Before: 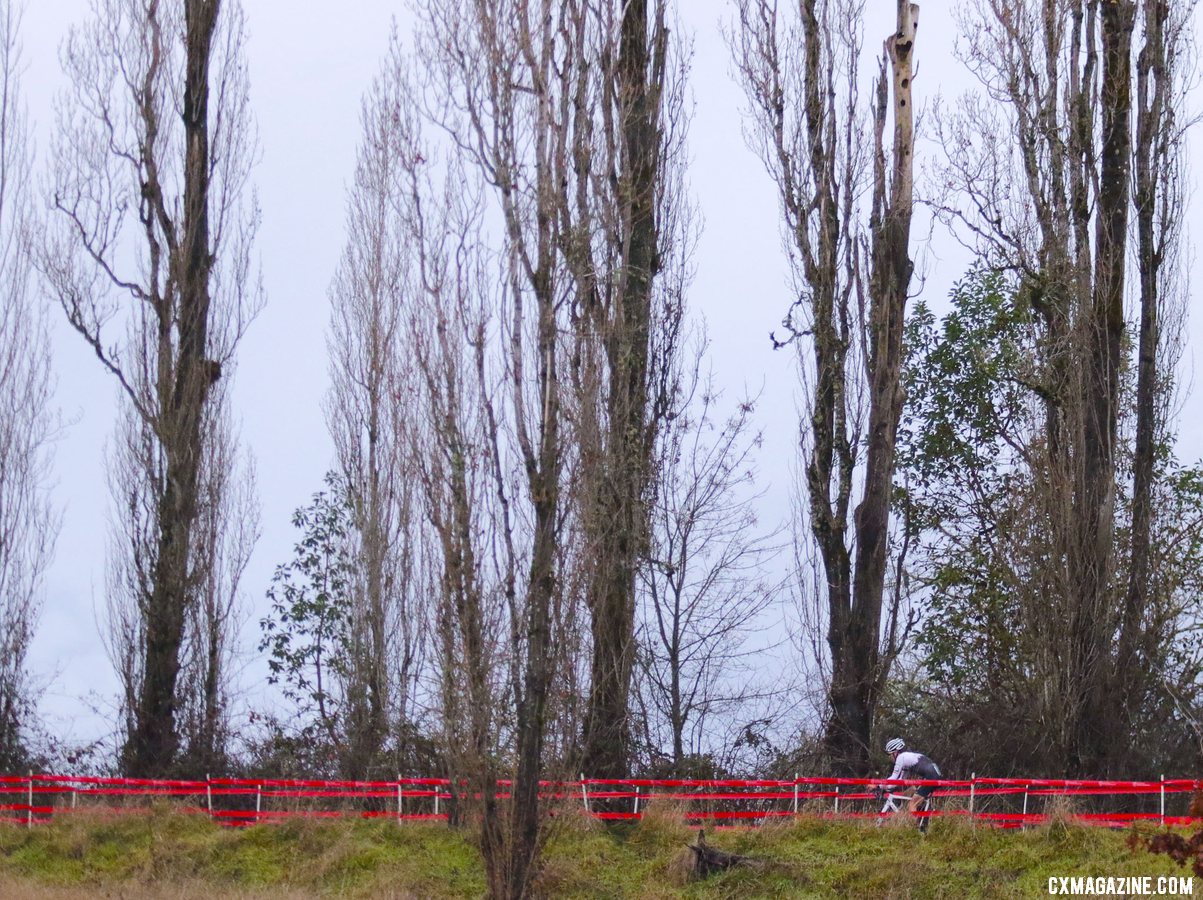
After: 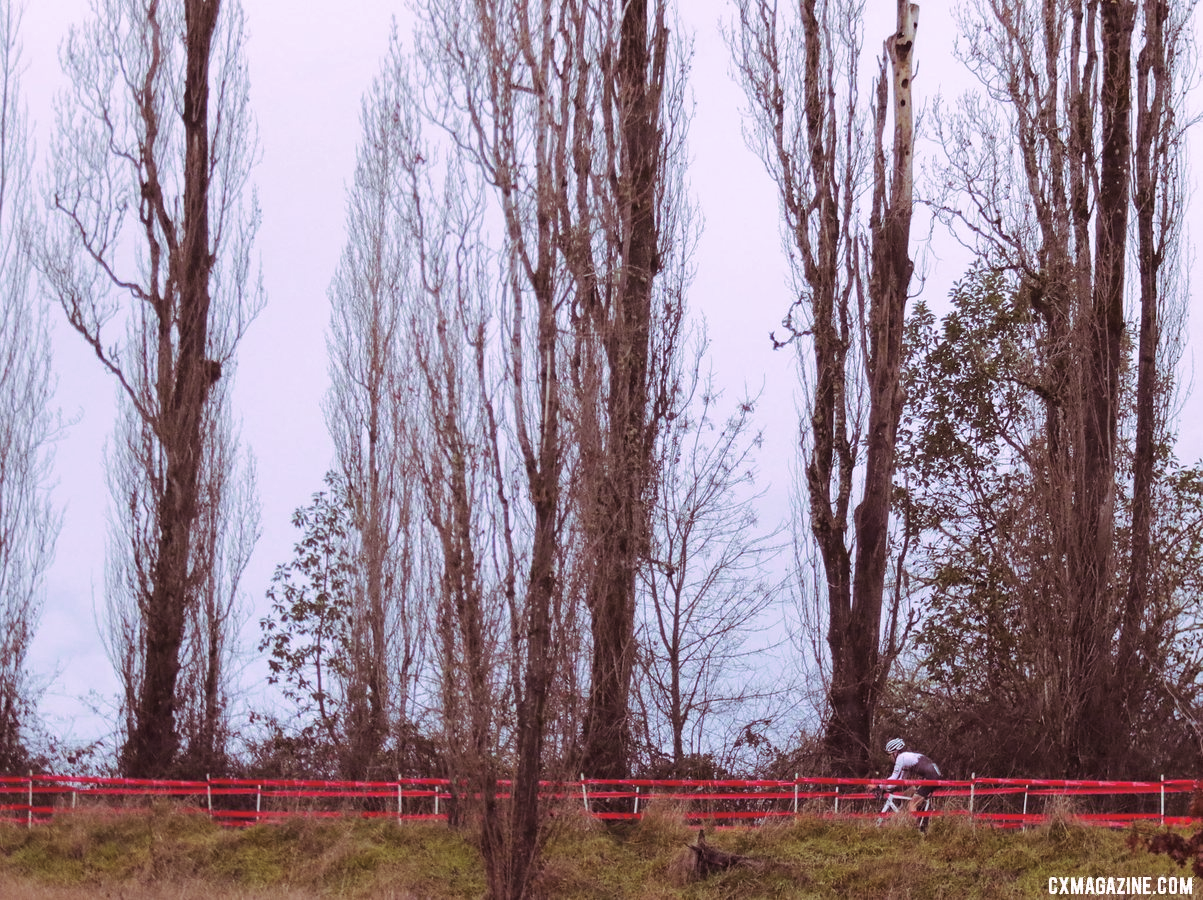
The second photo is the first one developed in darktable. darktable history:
split-toning: highlights › hue 298.8°, highlights › saturation 0.73, compress 41.76%
white balance: emerald 1
tone equalizer: on, module defaults
